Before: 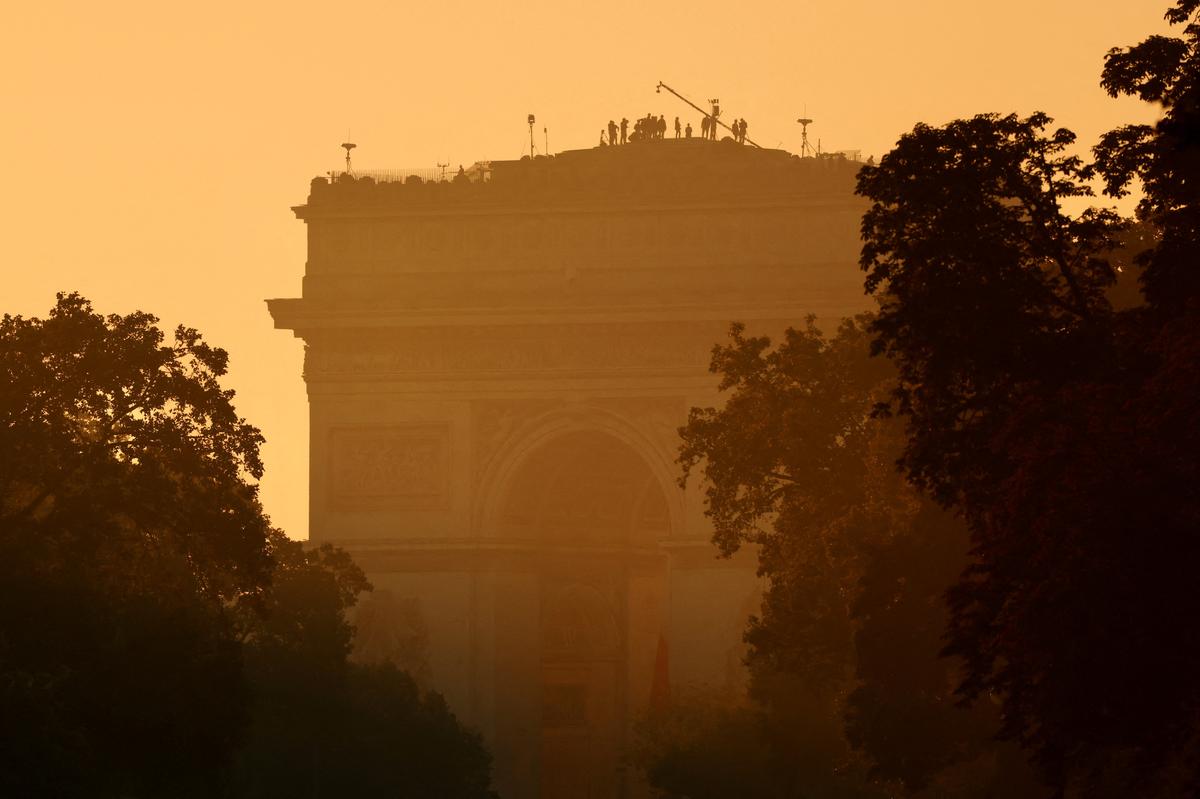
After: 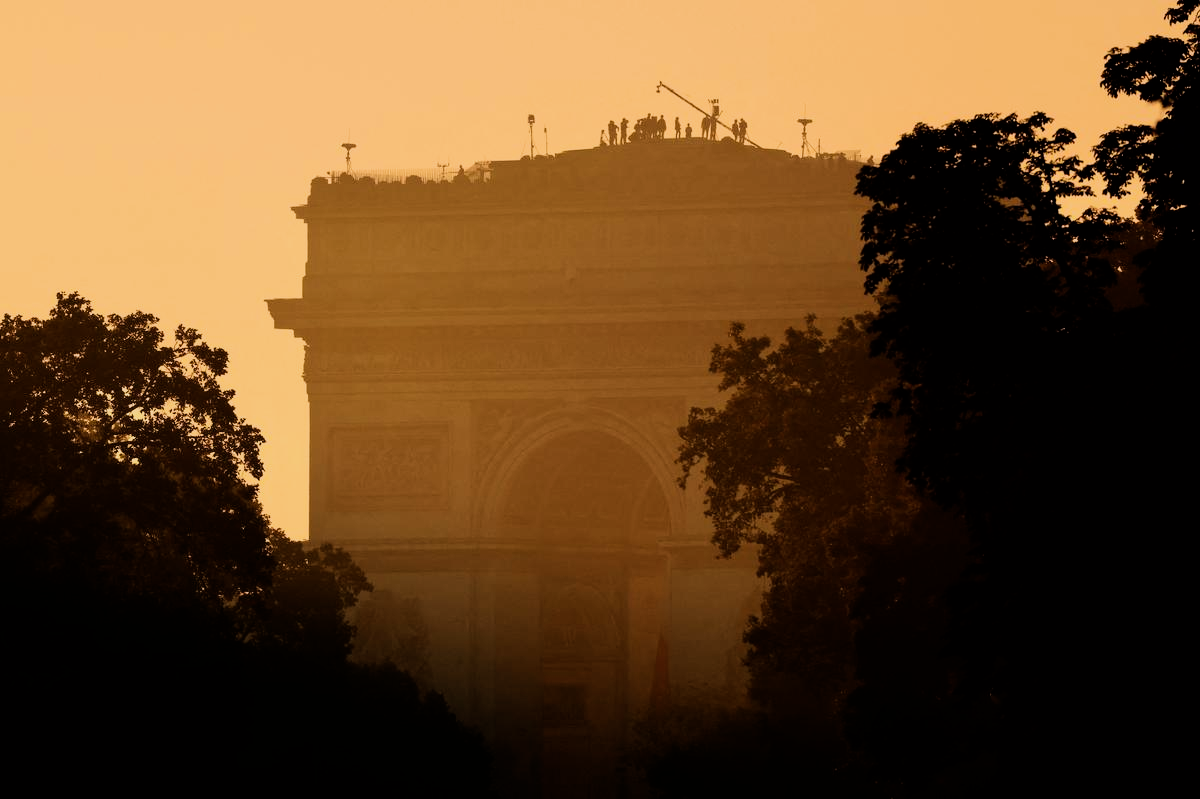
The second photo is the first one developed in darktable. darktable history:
filmic rgb: black relative exposure -5.08 EV, white relative exposure 3.98 EV, hardness 2.91, contrast 1.41, highlights saturation mix -30.46%
